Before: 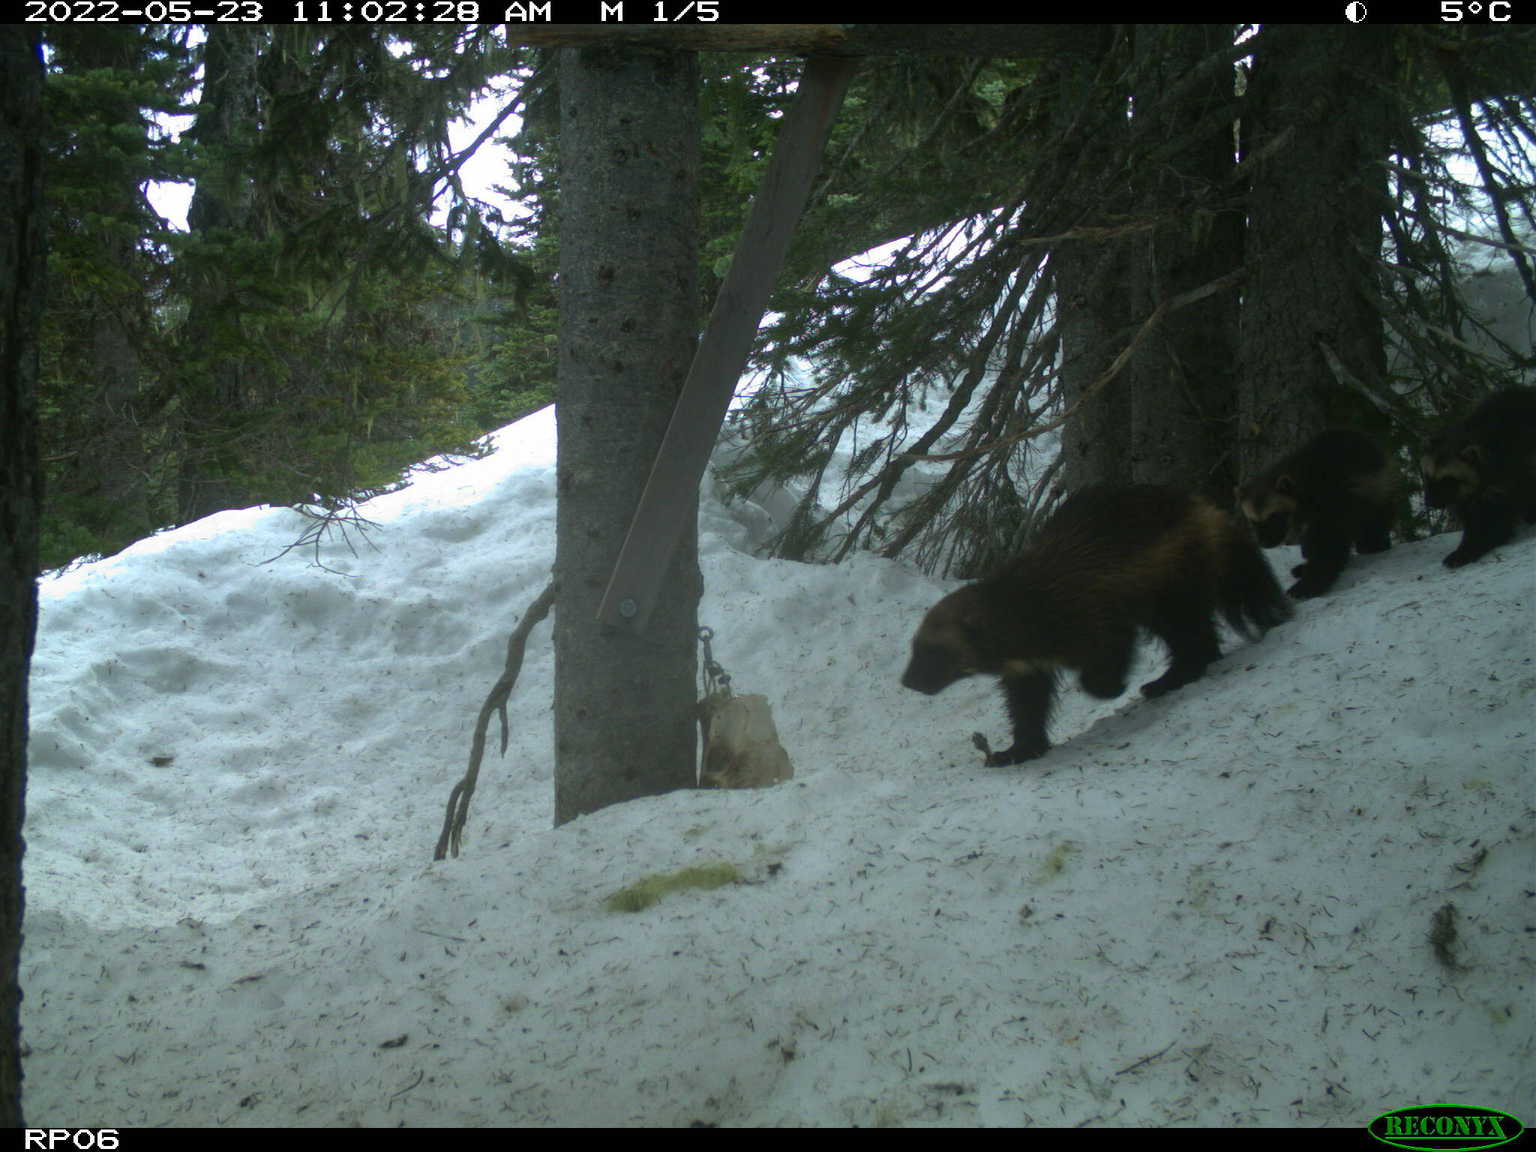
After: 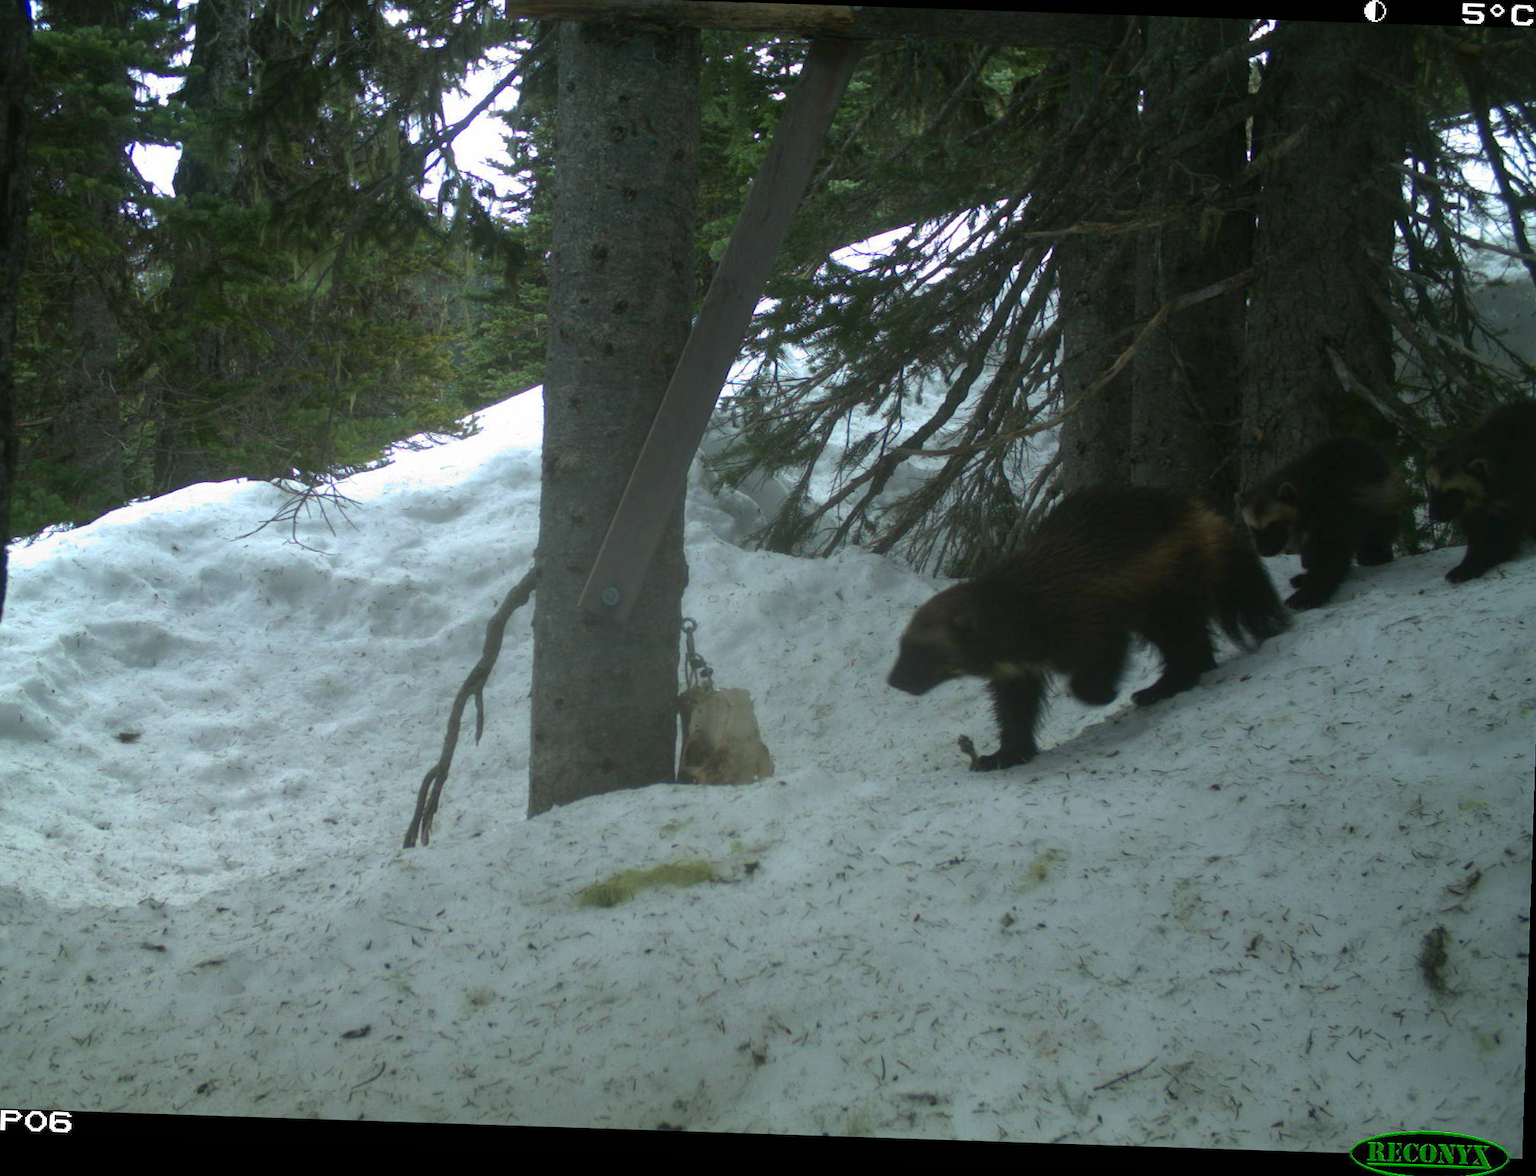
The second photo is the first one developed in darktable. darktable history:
crop and rotate: angle -1.89°, left 3.159%, top 3.86%, right 1.397%, bottom 0.443%
